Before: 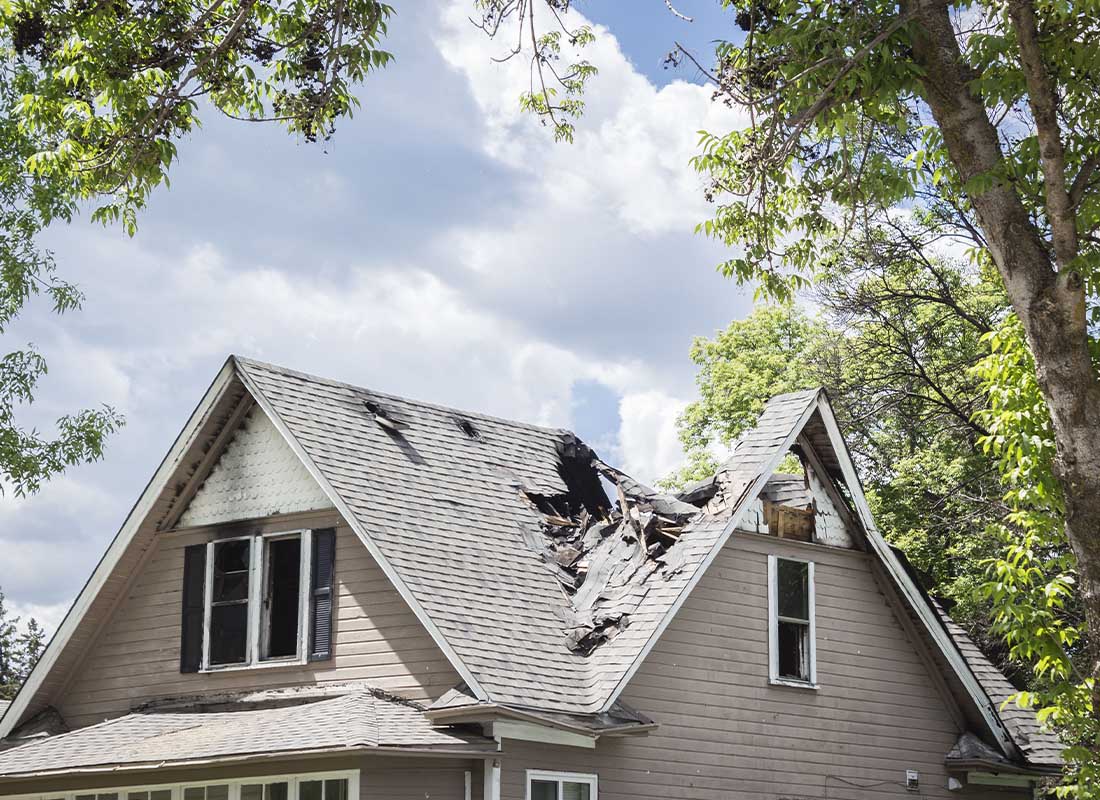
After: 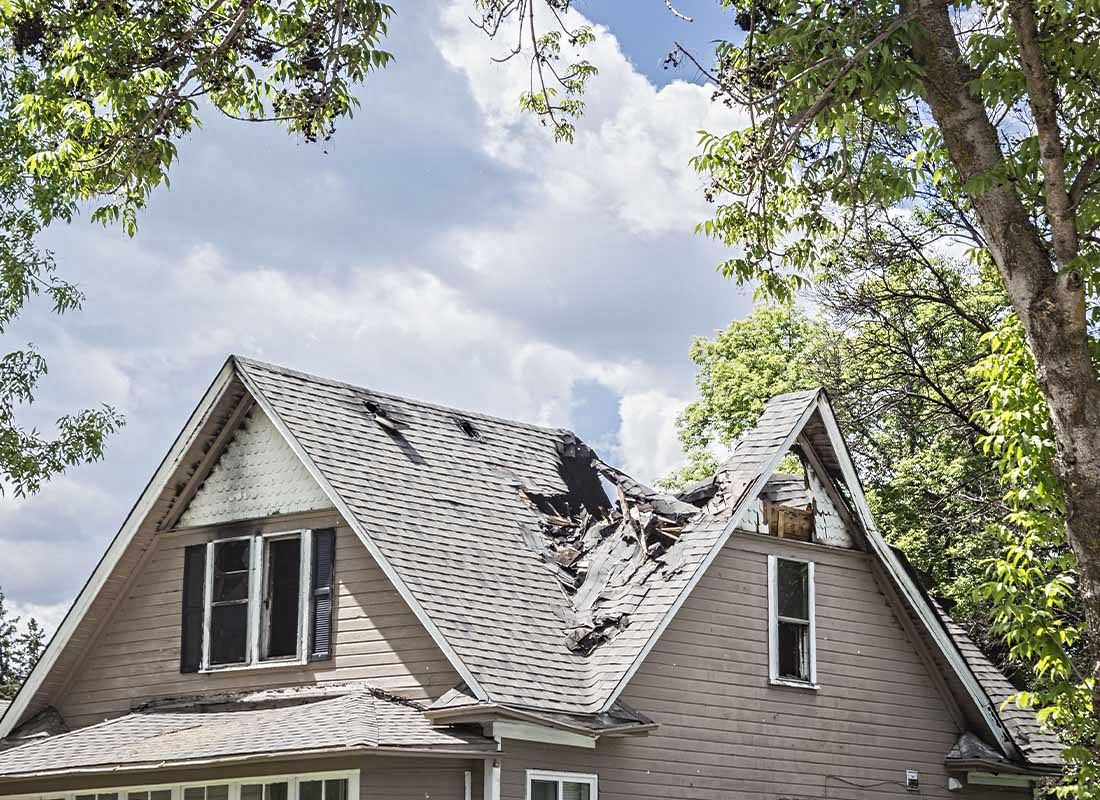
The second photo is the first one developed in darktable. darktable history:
local contrast: highlights 68%, shadows 67%, detail 84%, midtone range 0.329
contrast equalizer: octaves 7, y [[0.506, 0.531, 0.562, 0.606, 0.638, 0.669], [0.5 ×6], [0.5 ×6], [0 ×6], [0 ×6]]
